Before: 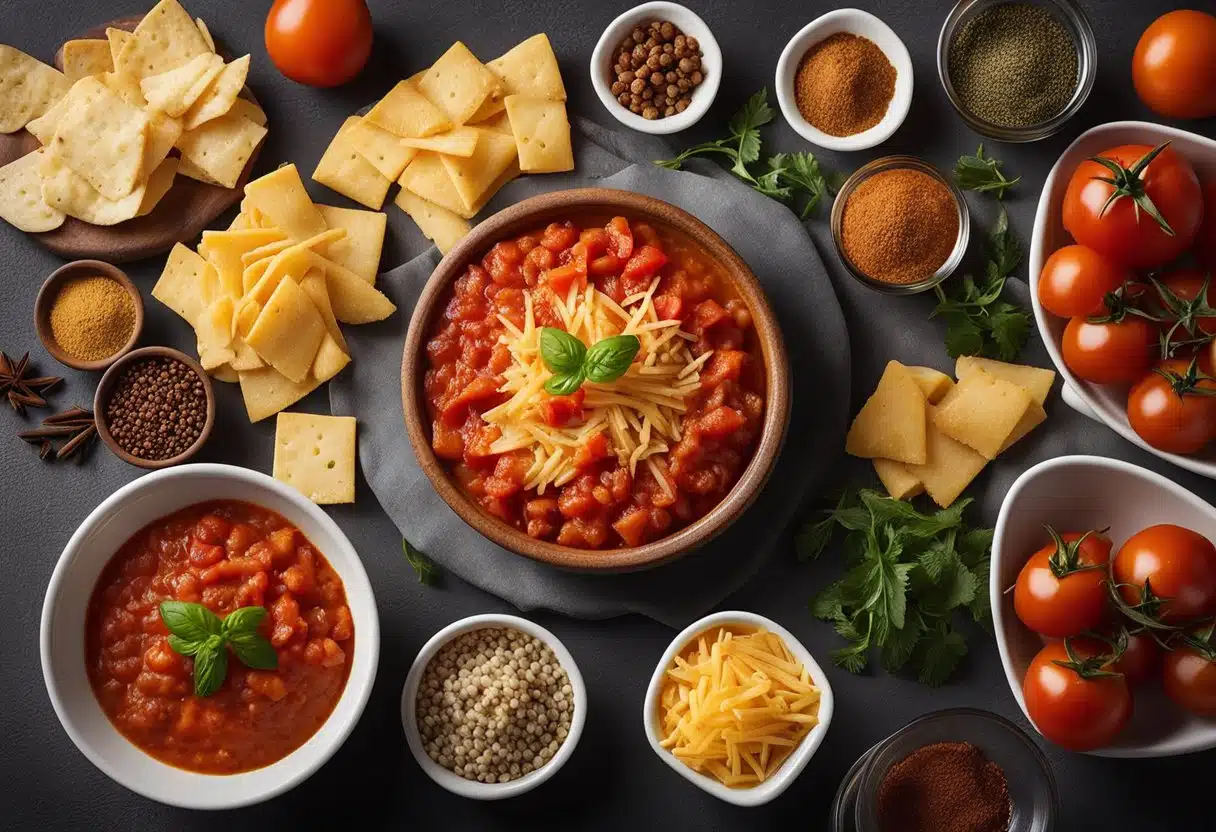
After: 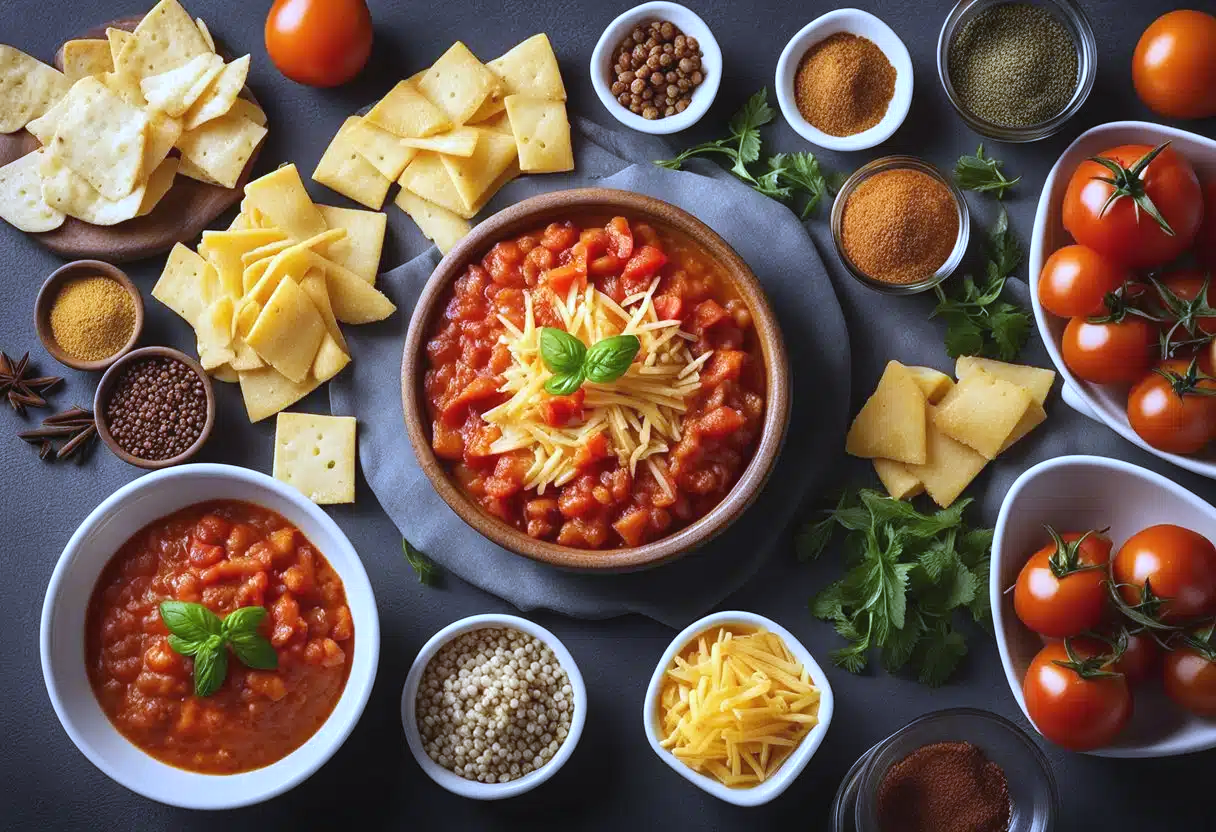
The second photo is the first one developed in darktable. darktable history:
tone equalizer: -8 EV -0.002 EV, -7 EV 0.005 EV, -6 EV -0.009 EV, -5 EV 0.011 EV, -4 EV -0.012 EV, -3 EV 0.007 EV, -2 EV -0.062 EV, -1 EV -0.293 EV, +0 EV -0.582 EV, smoothing diameter 2%, edges refinement/feathering 20, mask exposure compensation -1.57 EV, filter diffusion 5
exposure: black level correction -0.002, exposure 0.54 EV, compensate highlight preservation false
white balance: red 0.871, blue 1.249
